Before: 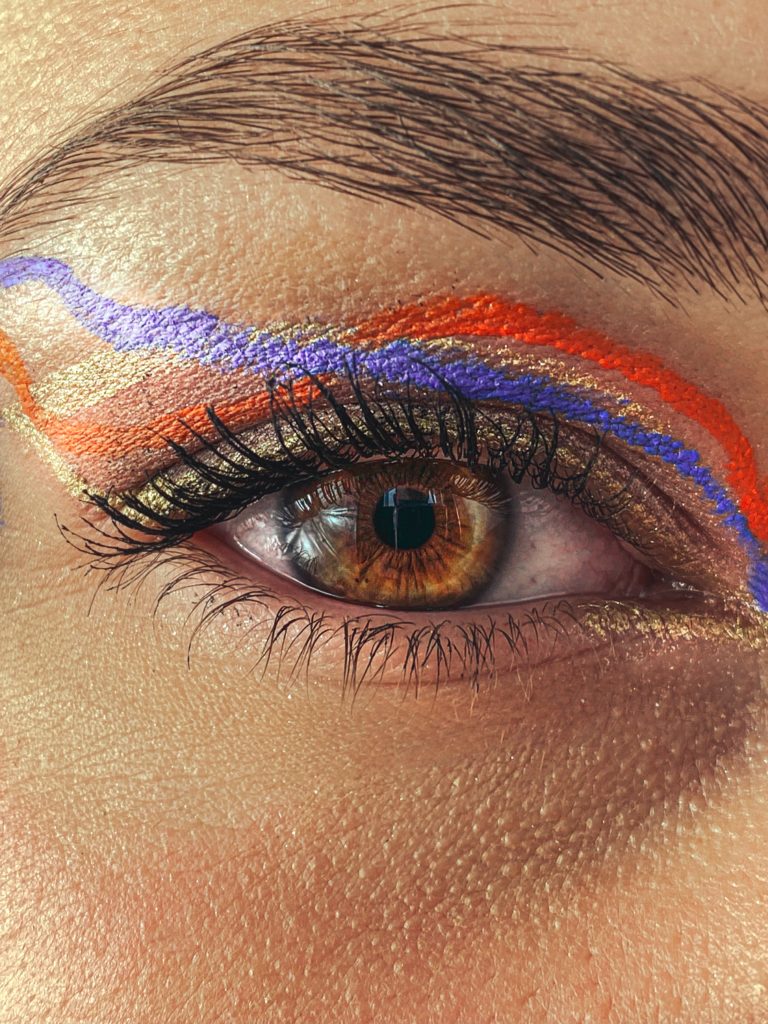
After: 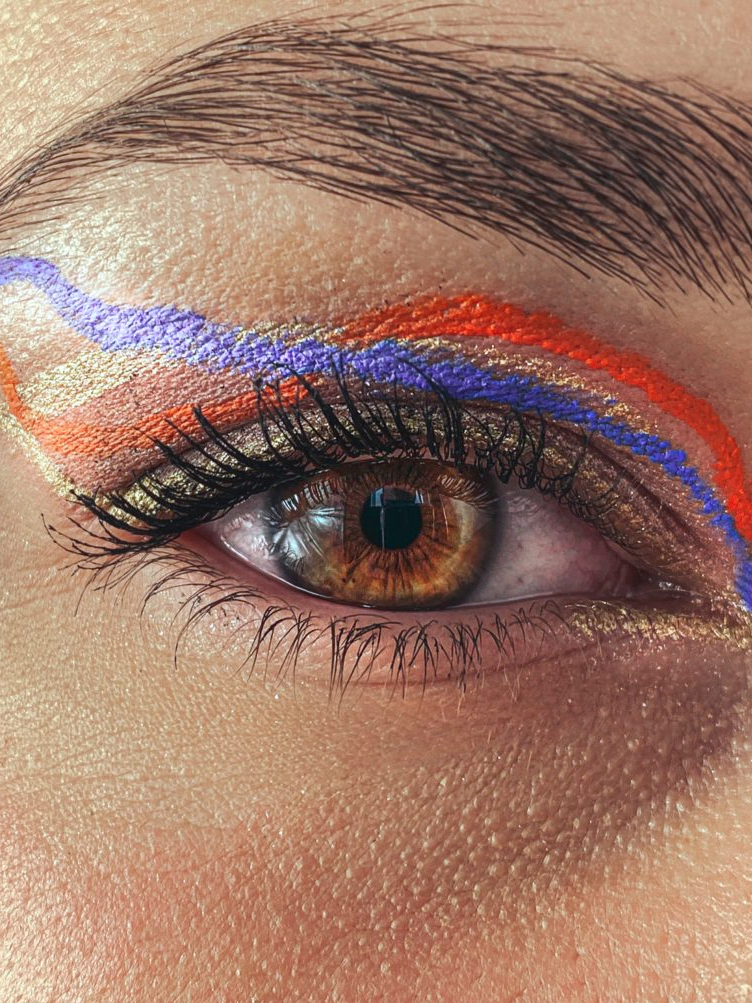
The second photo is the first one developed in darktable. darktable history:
crop: left 1.743%, right 0.268%, bottom 2.011%
color correction: highlights a* -0.772, highlights b* -8.92
